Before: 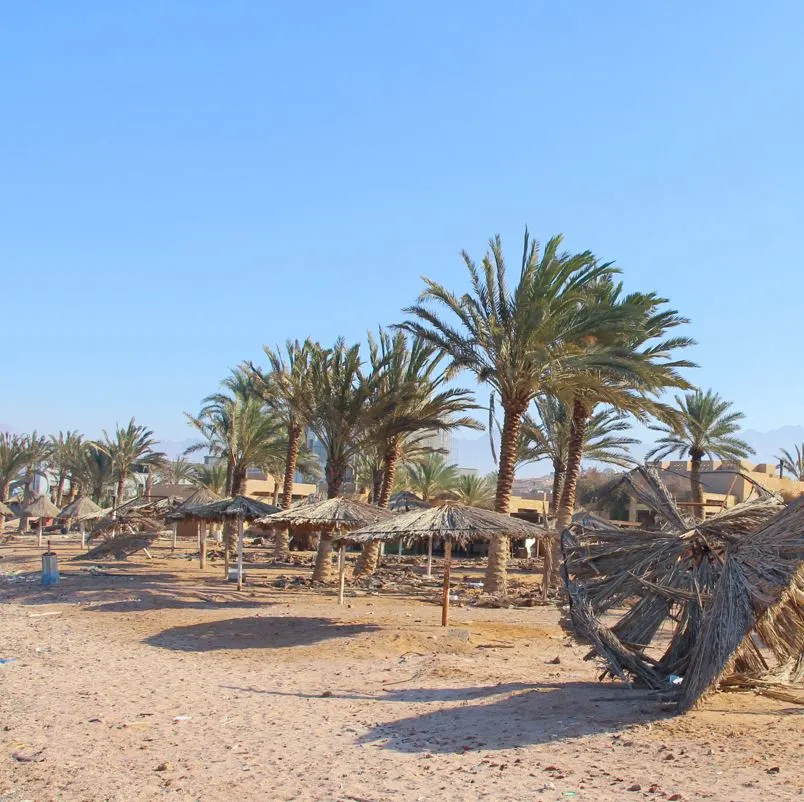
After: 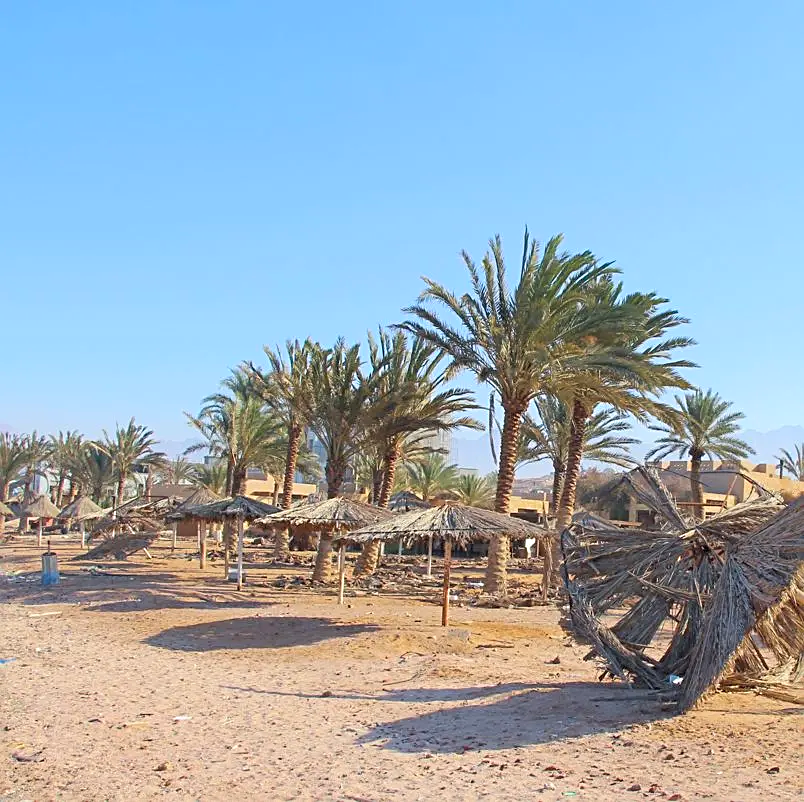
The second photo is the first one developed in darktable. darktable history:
sharpen: on, module defaults
contrast brightness saturation: contrast 0.026, brightness 0.061, saturation 0.133
